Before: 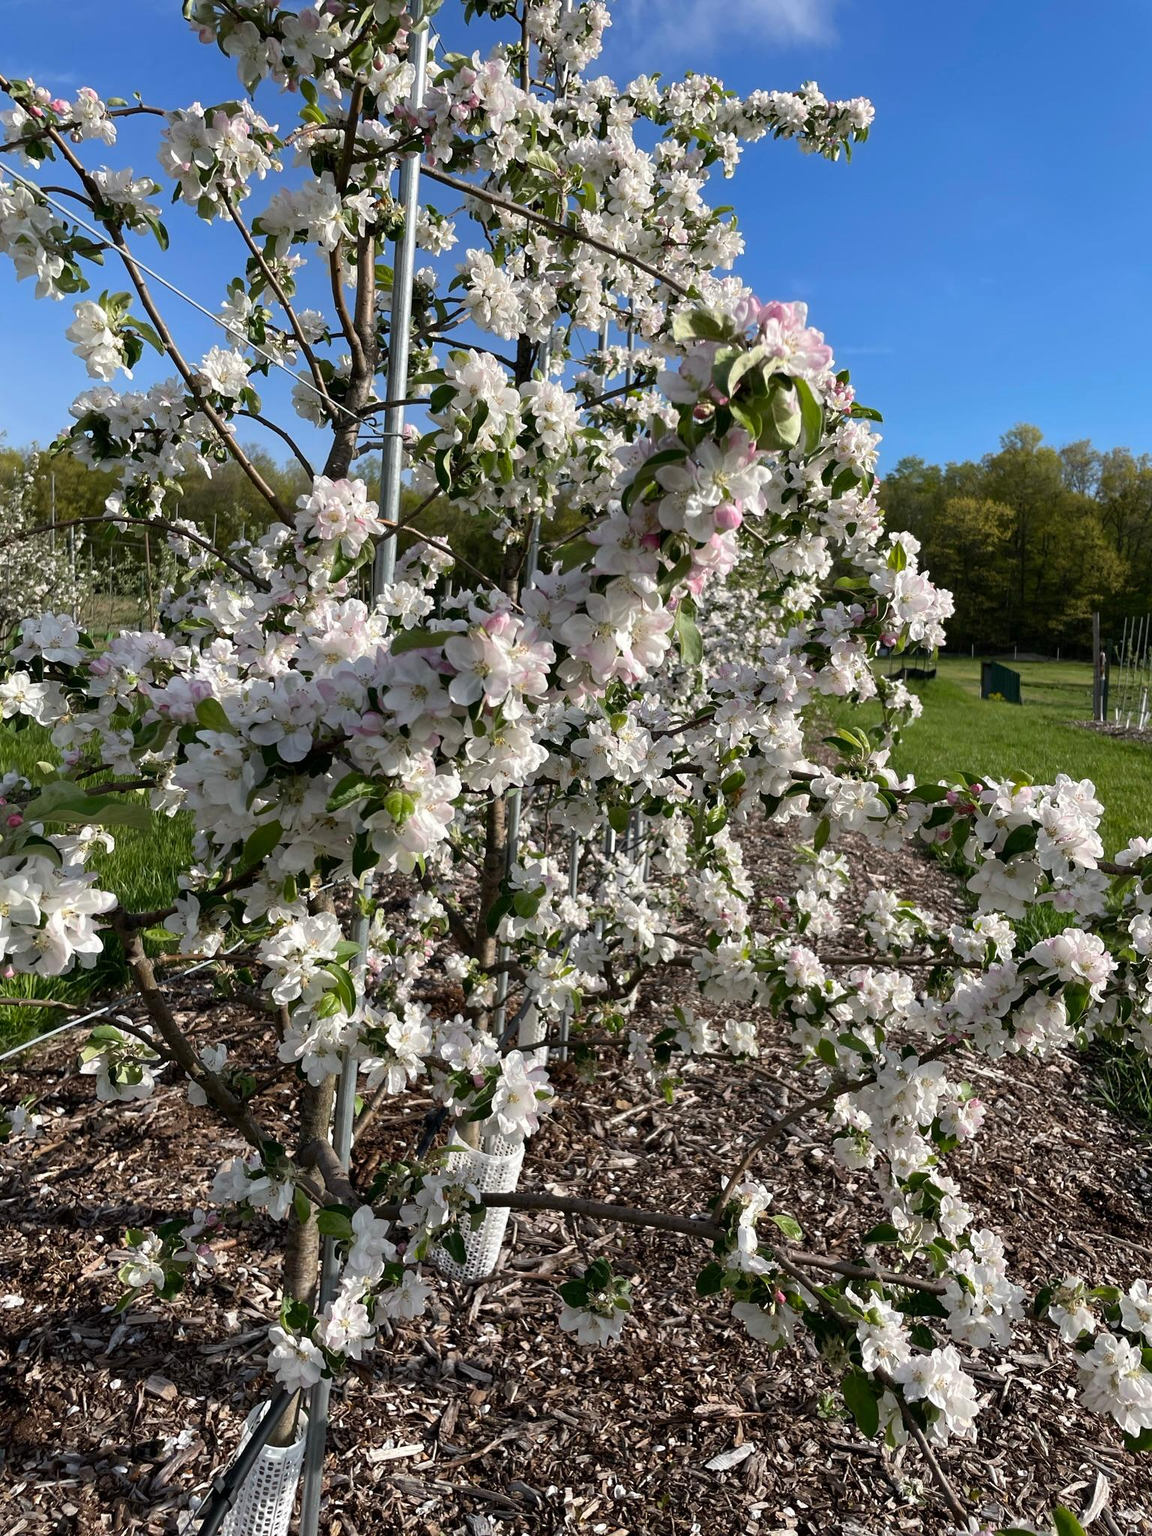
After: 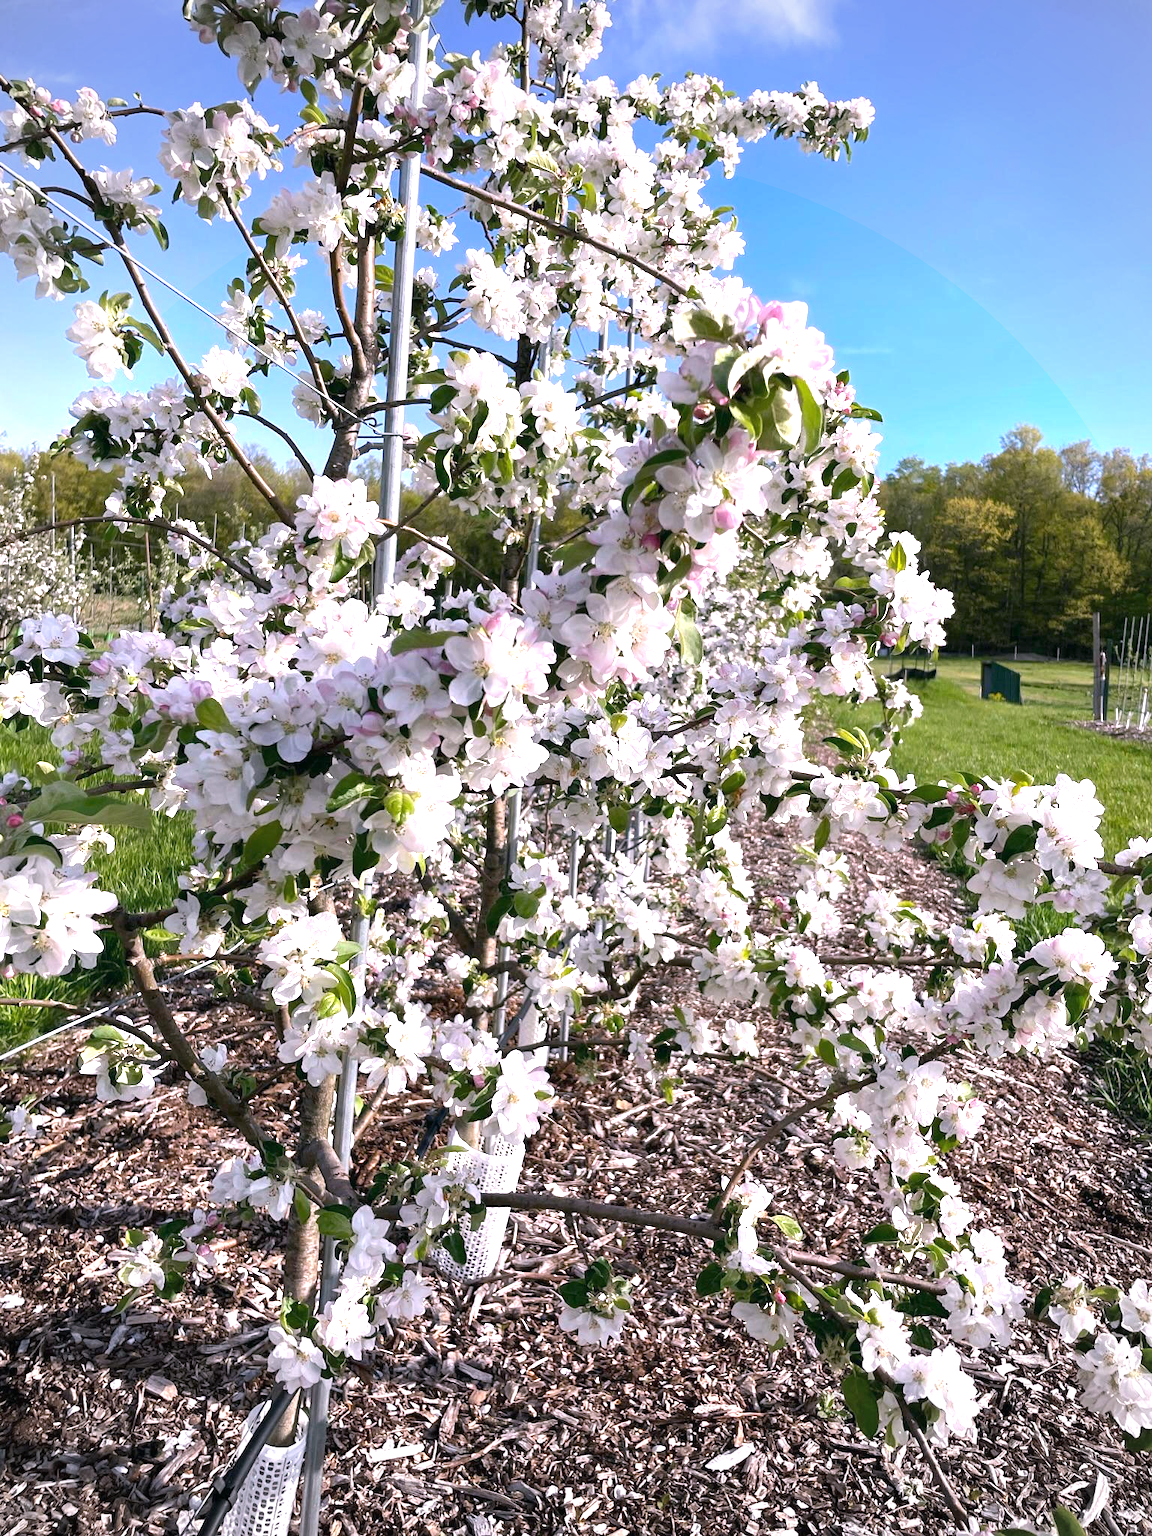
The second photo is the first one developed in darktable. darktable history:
exposure: exposure 1.16 EV, compensate exposure bias true, compensate highlight preservation false
vignetting: unbound false
white balance: red 1.066, blue 1.119
color balance: mode lift, gamma, gain (sRGB), lift [1, 1, 1.022, 1.026]
